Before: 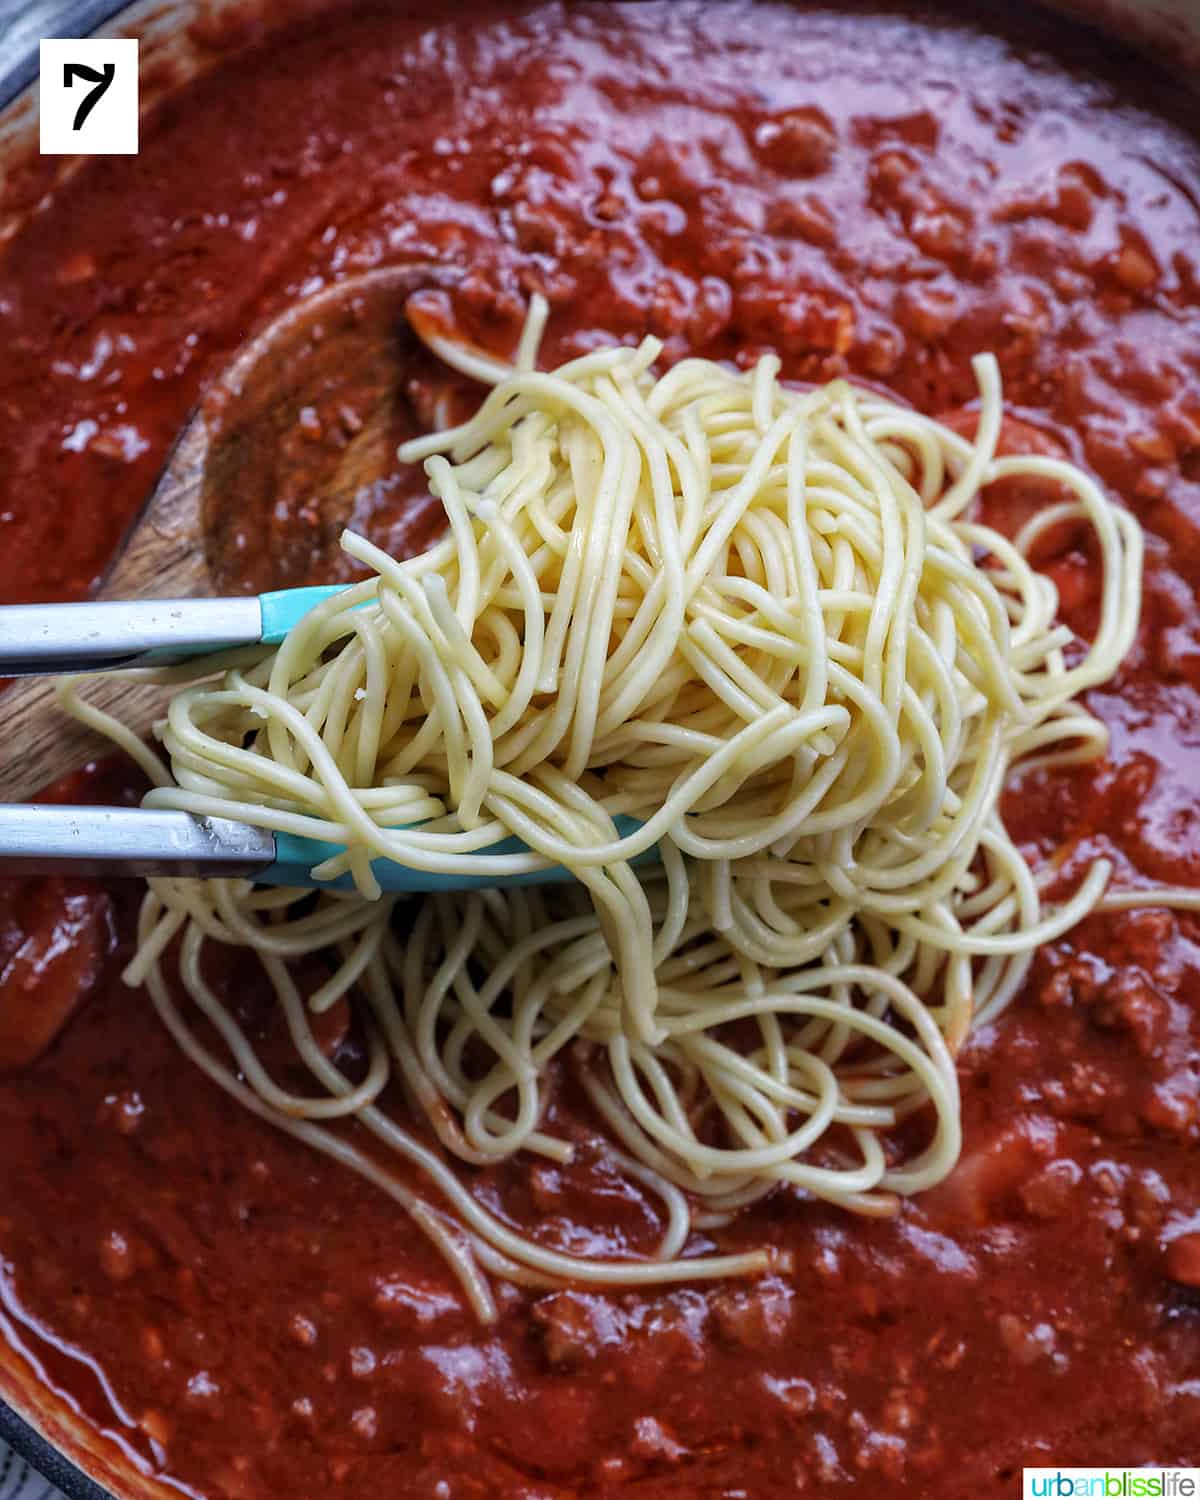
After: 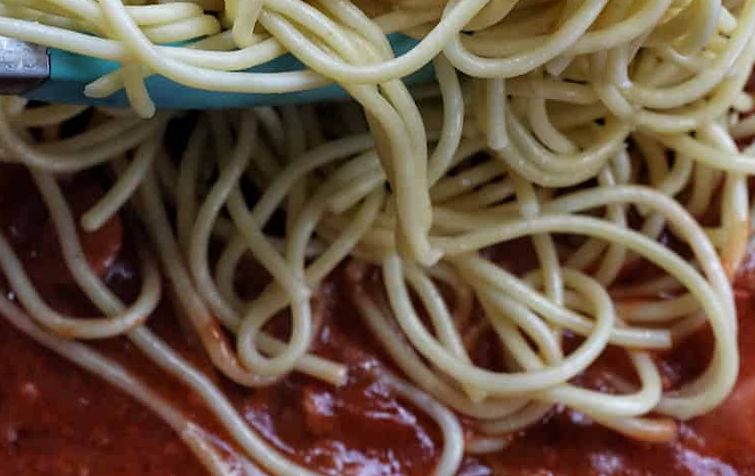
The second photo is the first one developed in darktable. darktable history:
rotate and perspective: rotation 0.226°, lens shift (vertical) -0.042, crop left 0.023, crop right 0.982, crop top 0.006, crop bottom 0.994
crop: left 18.091%, top 51.13%, right 17.525%, bottom 16.85%
